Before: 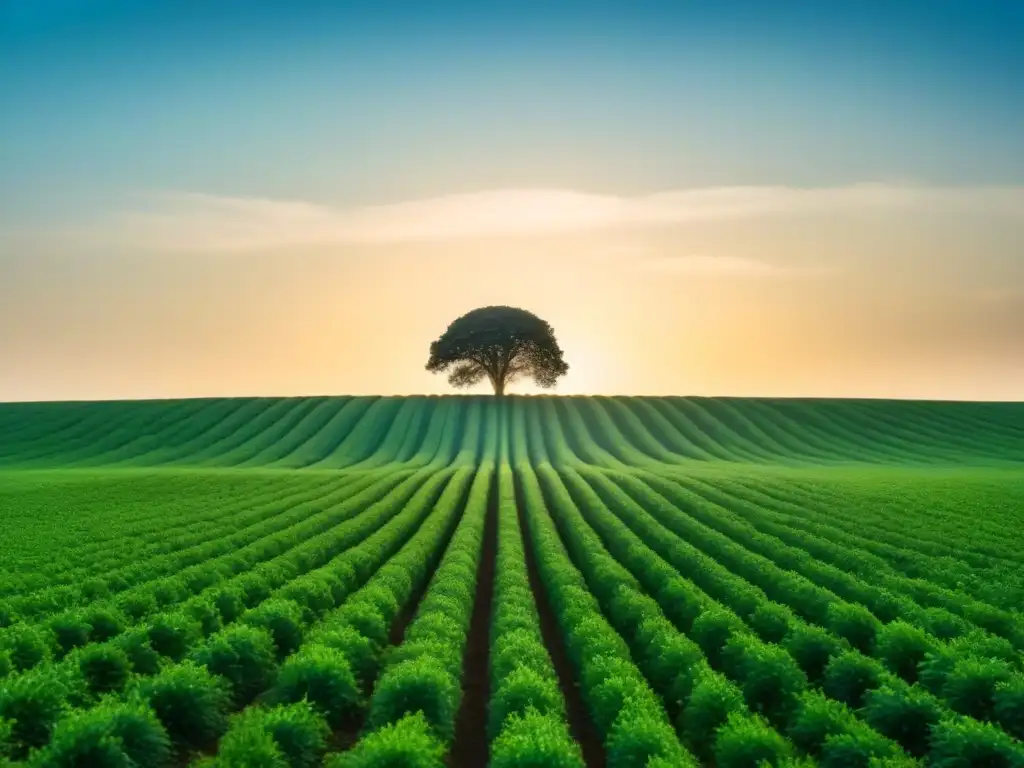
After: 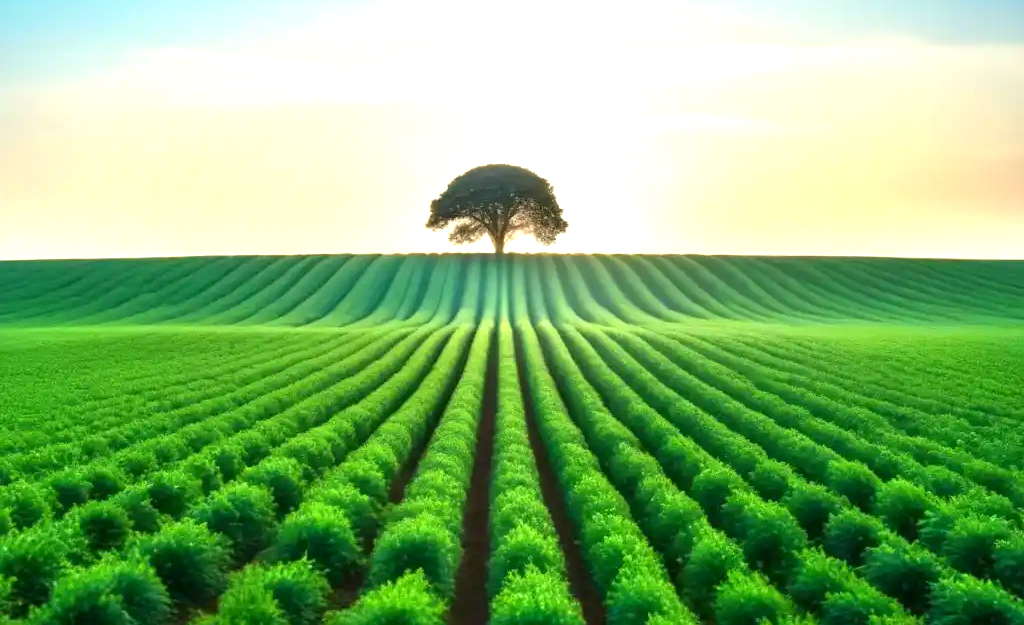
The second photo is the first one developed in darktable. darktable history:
crop and rotate: top 18.507%
exposure: black level correction 0.001, exposure 1.05 EV, compensate exposure bias true, compensate highlight preservation false
